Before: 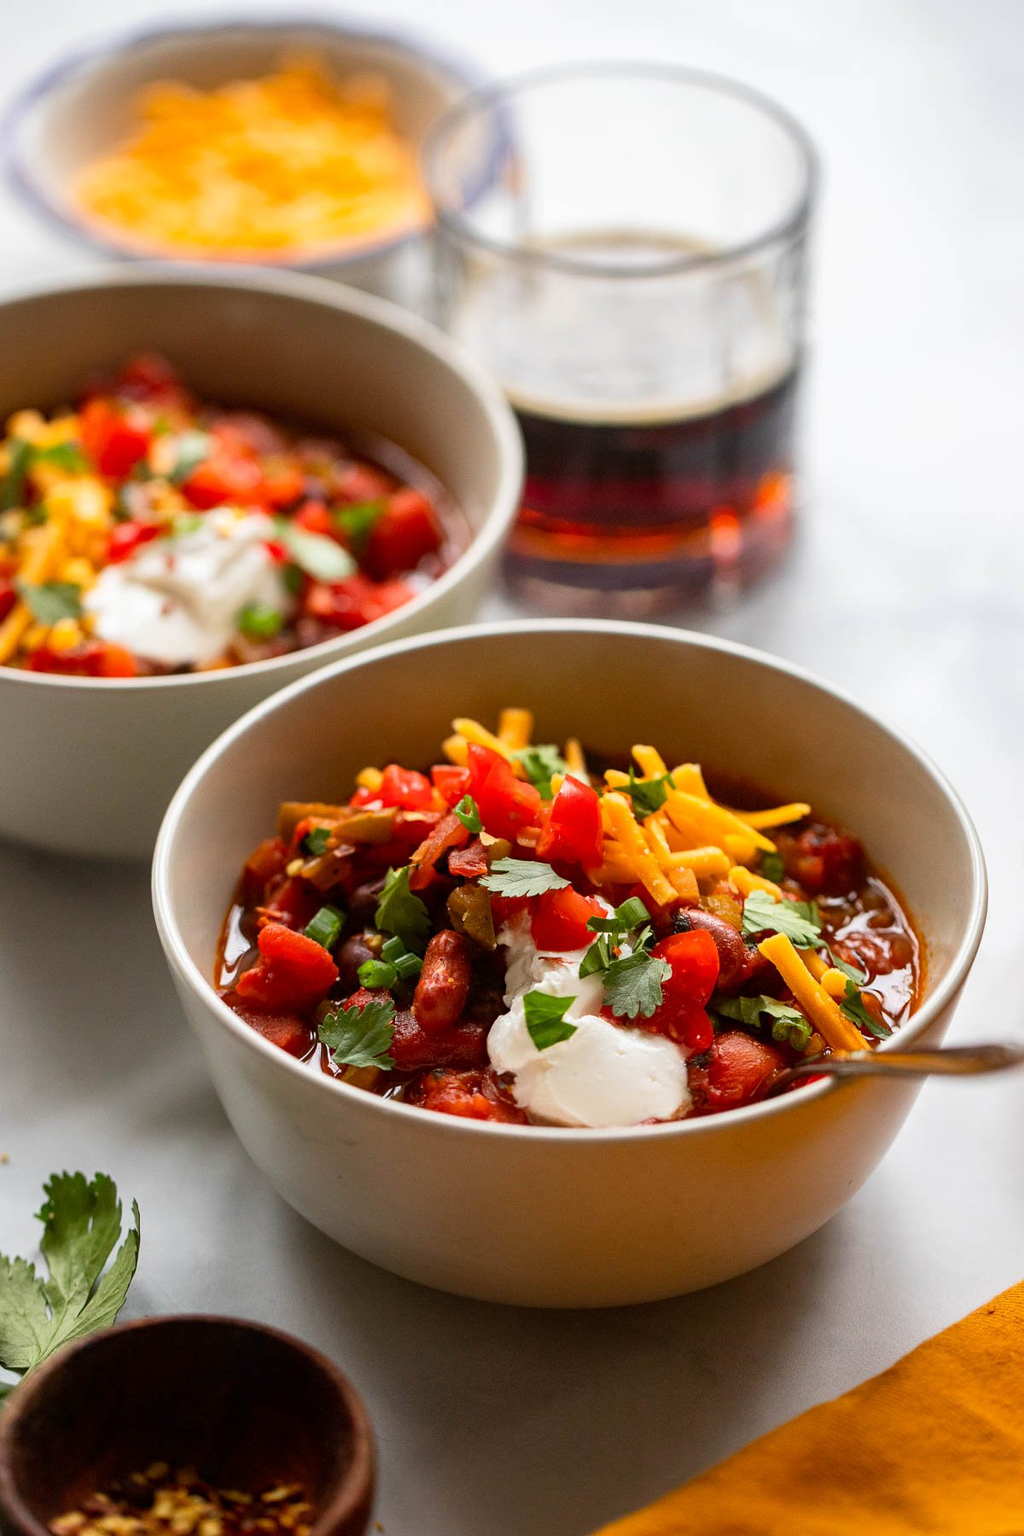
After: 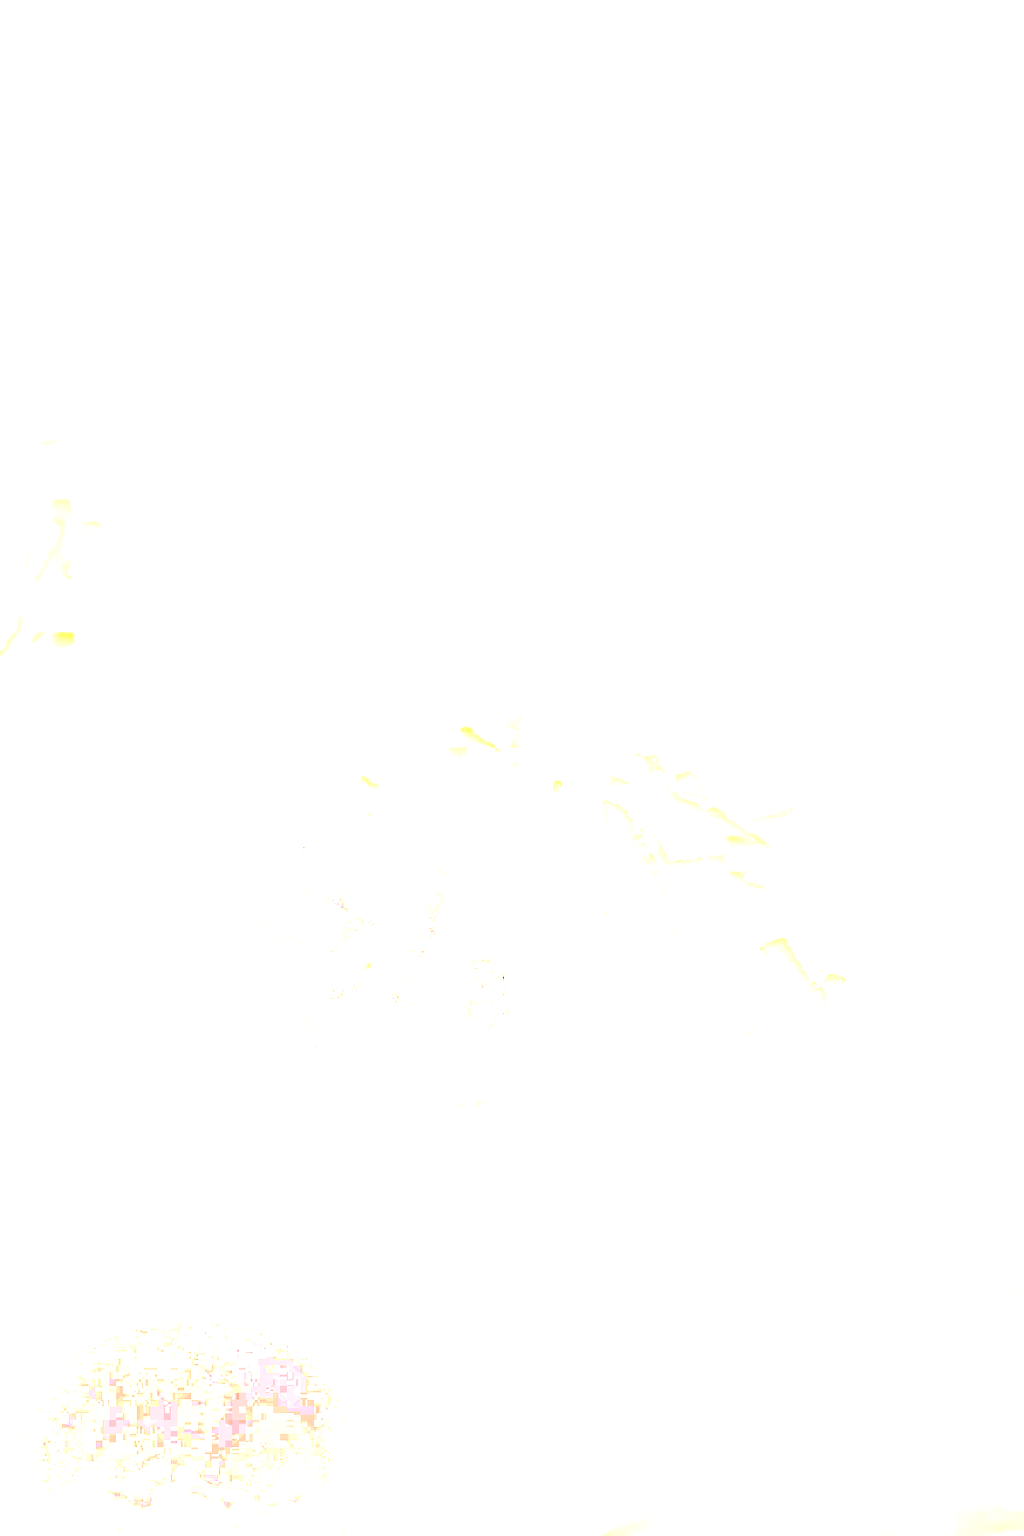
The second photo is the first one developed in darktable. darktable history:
contrast brightness saturation: contrast -0.26, saturation -0.43
exposure: exposure 8 EV, compensate highlight preservation false
local contrast: detail 160%
grain: coarseness 0.09 ISO, strength 40%
